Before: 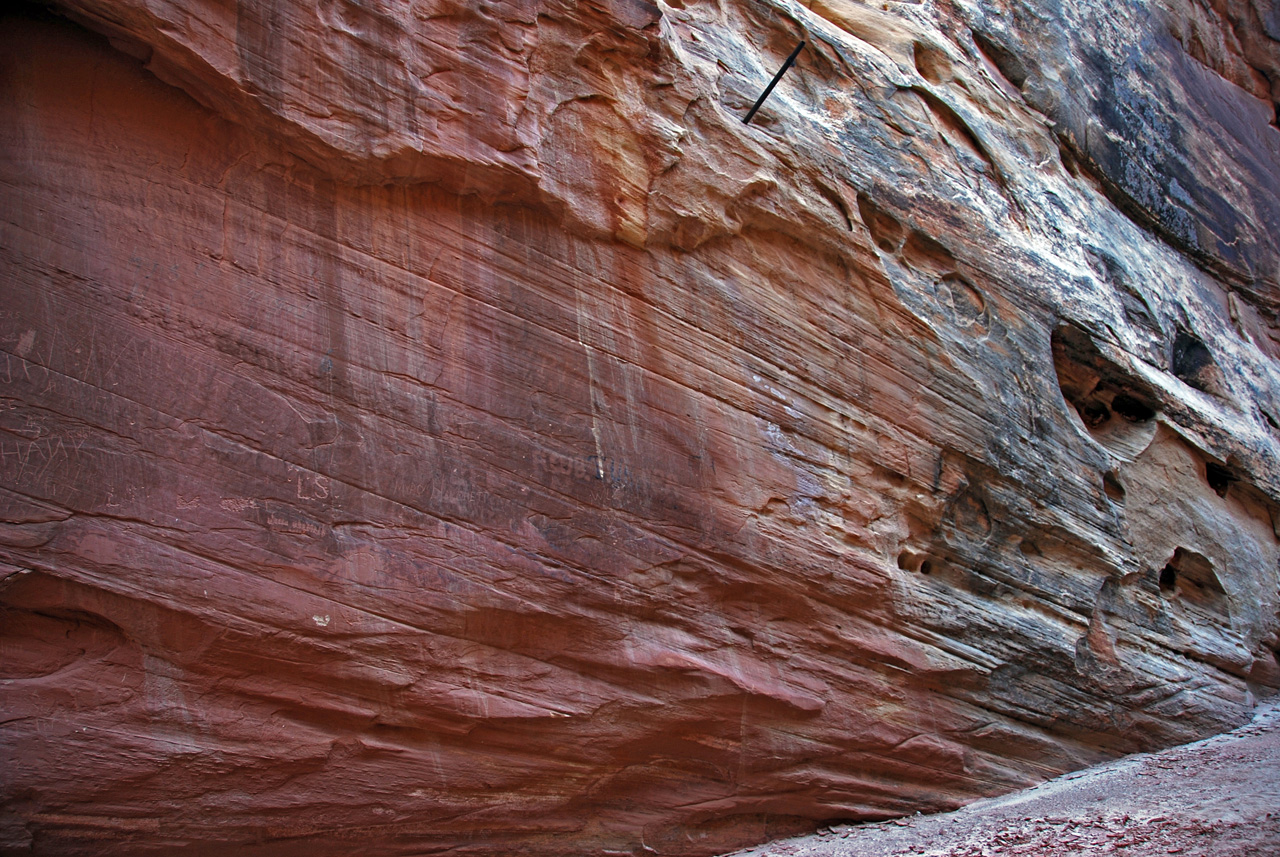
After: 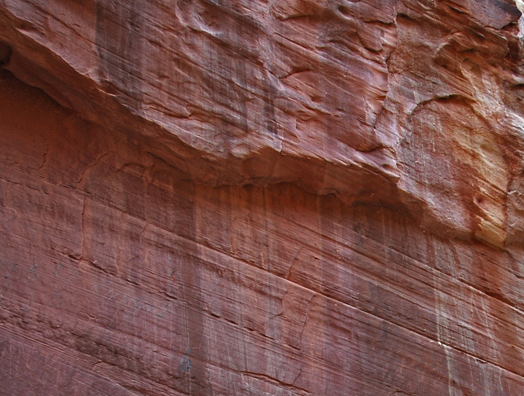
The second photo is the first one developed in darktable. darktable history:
exposure: compensate highlight preservation false
crop and rotate: left 11.05%, top 0.086%, right 48.009%, bottom 53.697%
